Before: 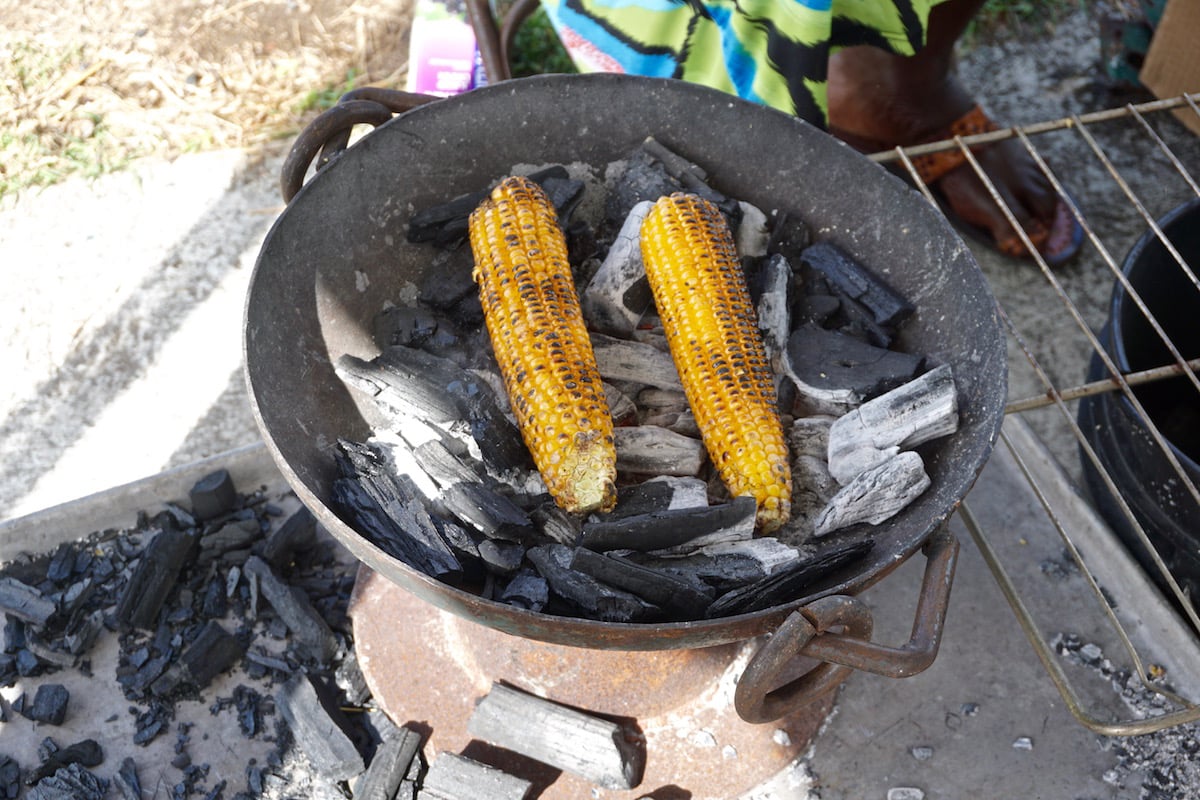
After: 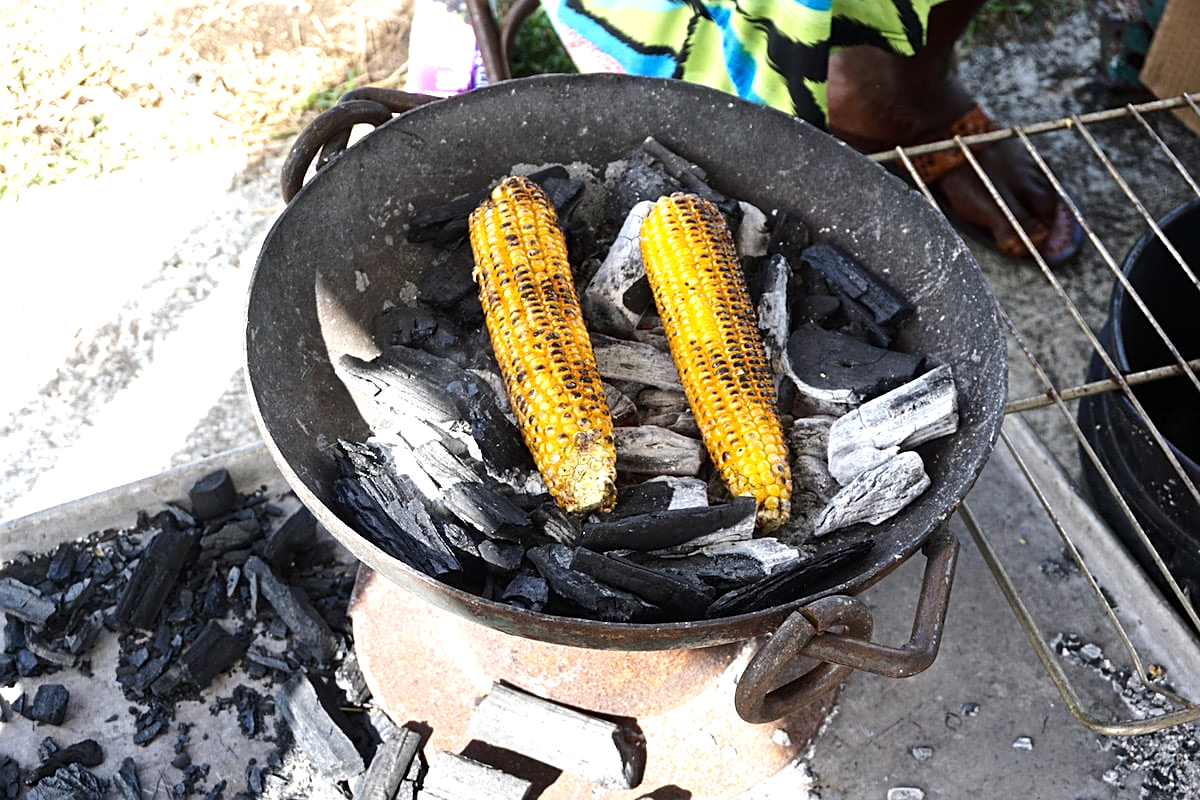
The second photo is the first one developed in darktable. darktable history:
sharpen: on, module defaults
tone equalizer: -8 EV -0.781 EV, -7 EV -0.668 EV, -6 EV -0.568 EV, -5 EV -0.402 EV, -3 EV 0.387 EV, -2 EV 0.6 EV, -1 EV 0.694 EV, +0 EV 0.779 EV, edges refinement/feathering 500, mask exposure compensation -1.57 EV, preserve details no
